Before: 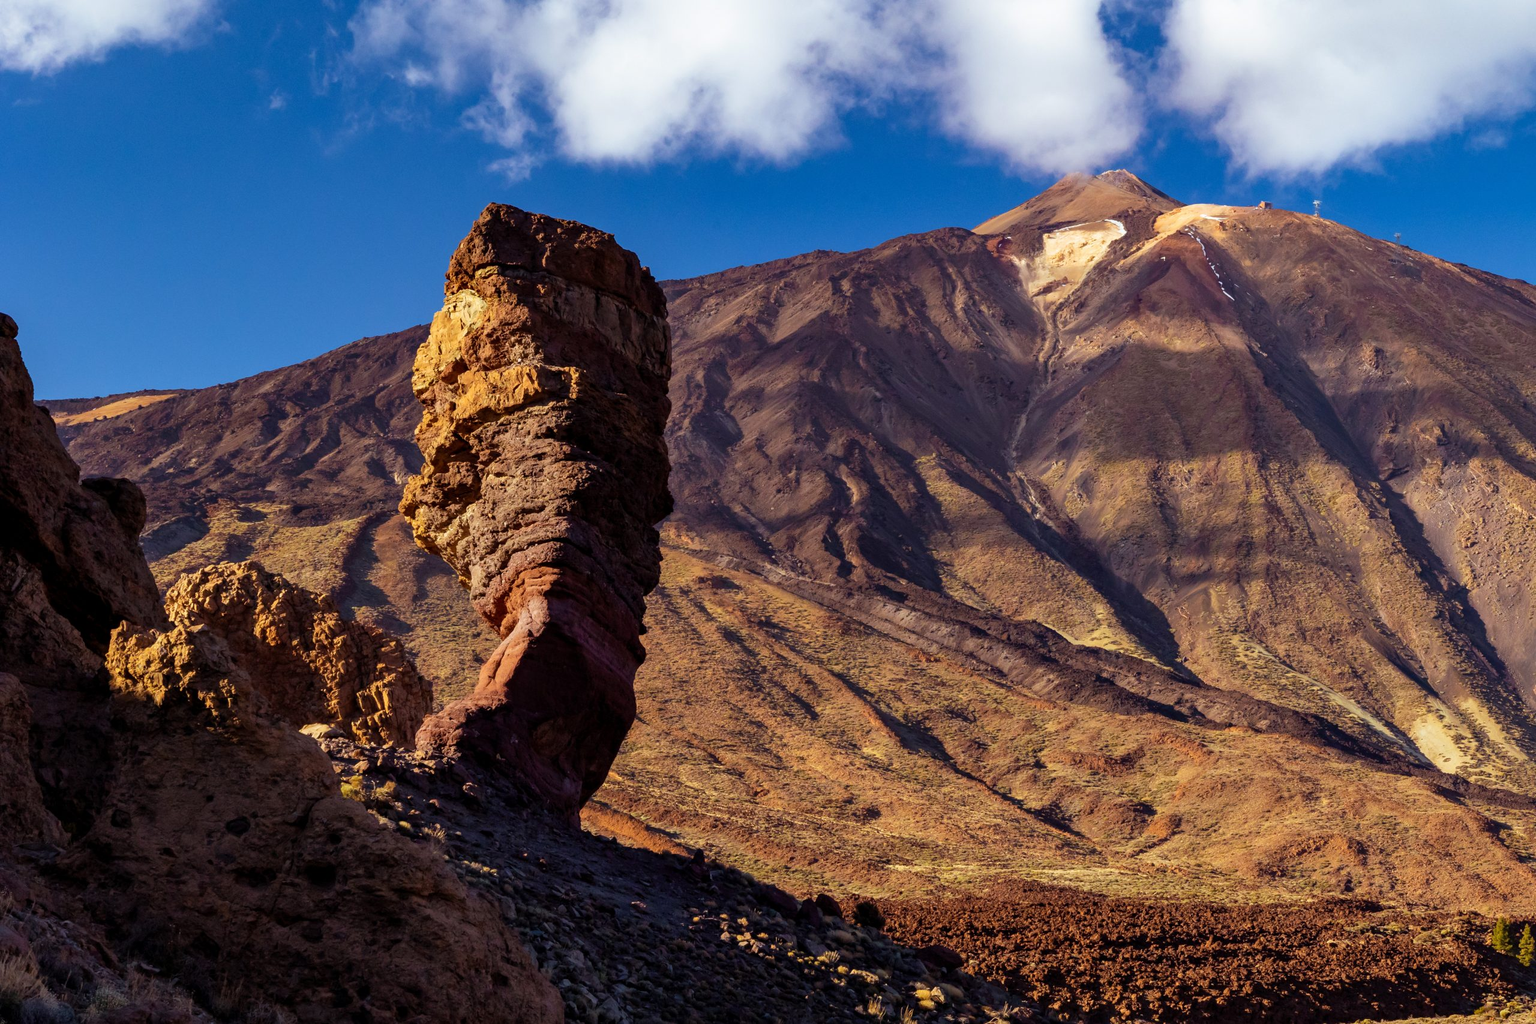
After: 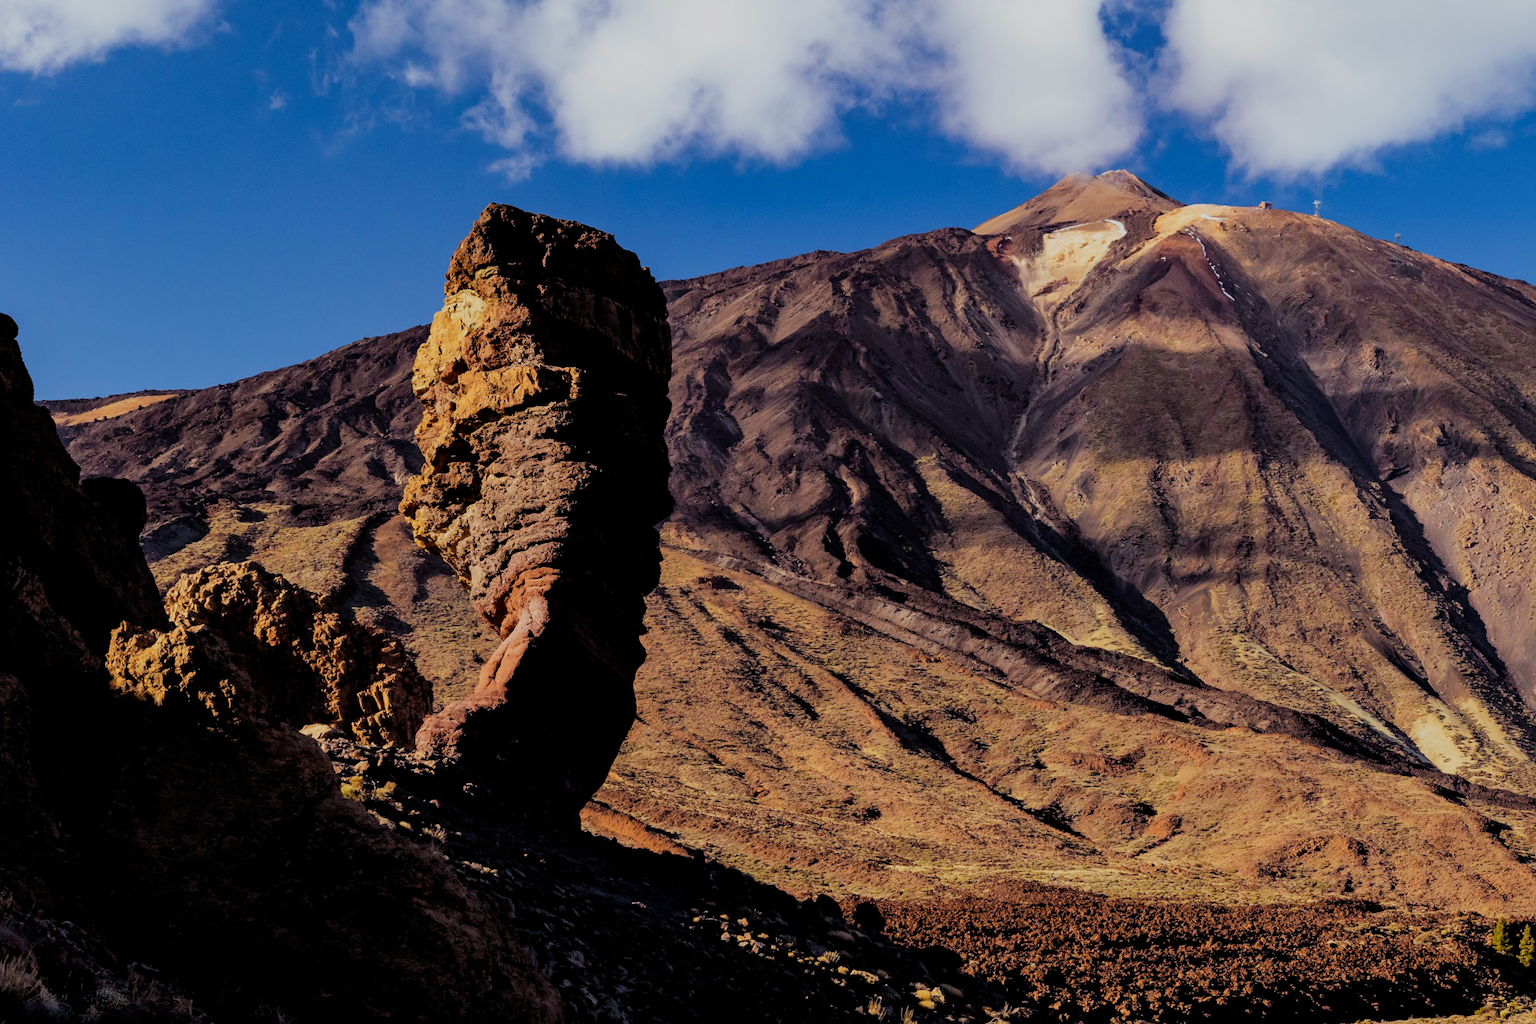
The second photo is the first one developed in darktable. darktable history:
filmic rgb: black relative exposure -4.55 EV, white relative exposure 4.81 EV, hardness 2.35, latitude 35.89%, contrast 1.042, highlights saturation mix 0.817%, shadows ↔ highlights balance 1.22%
